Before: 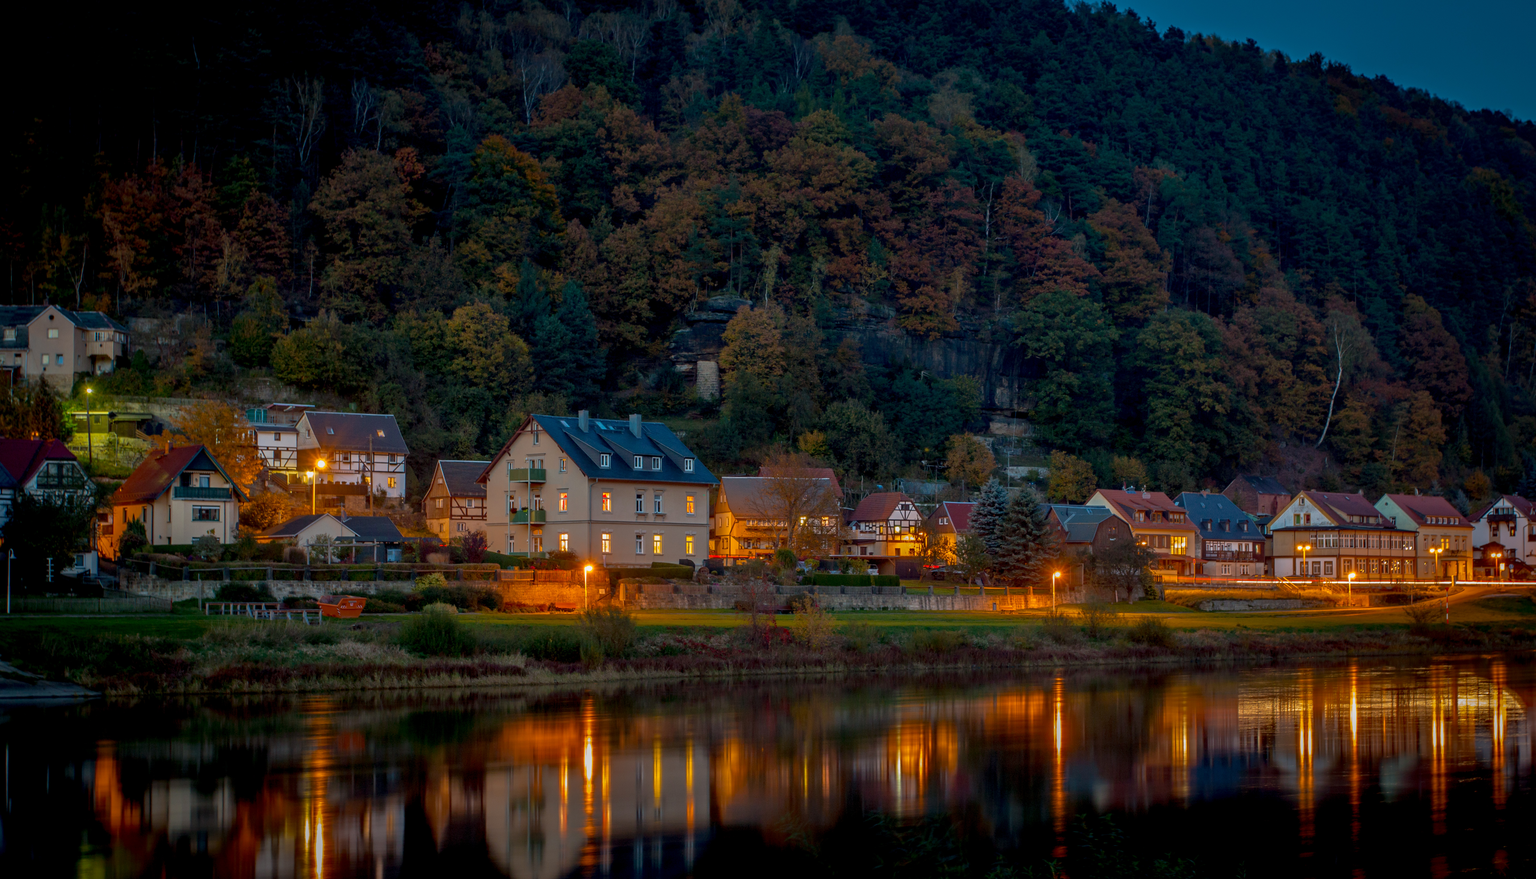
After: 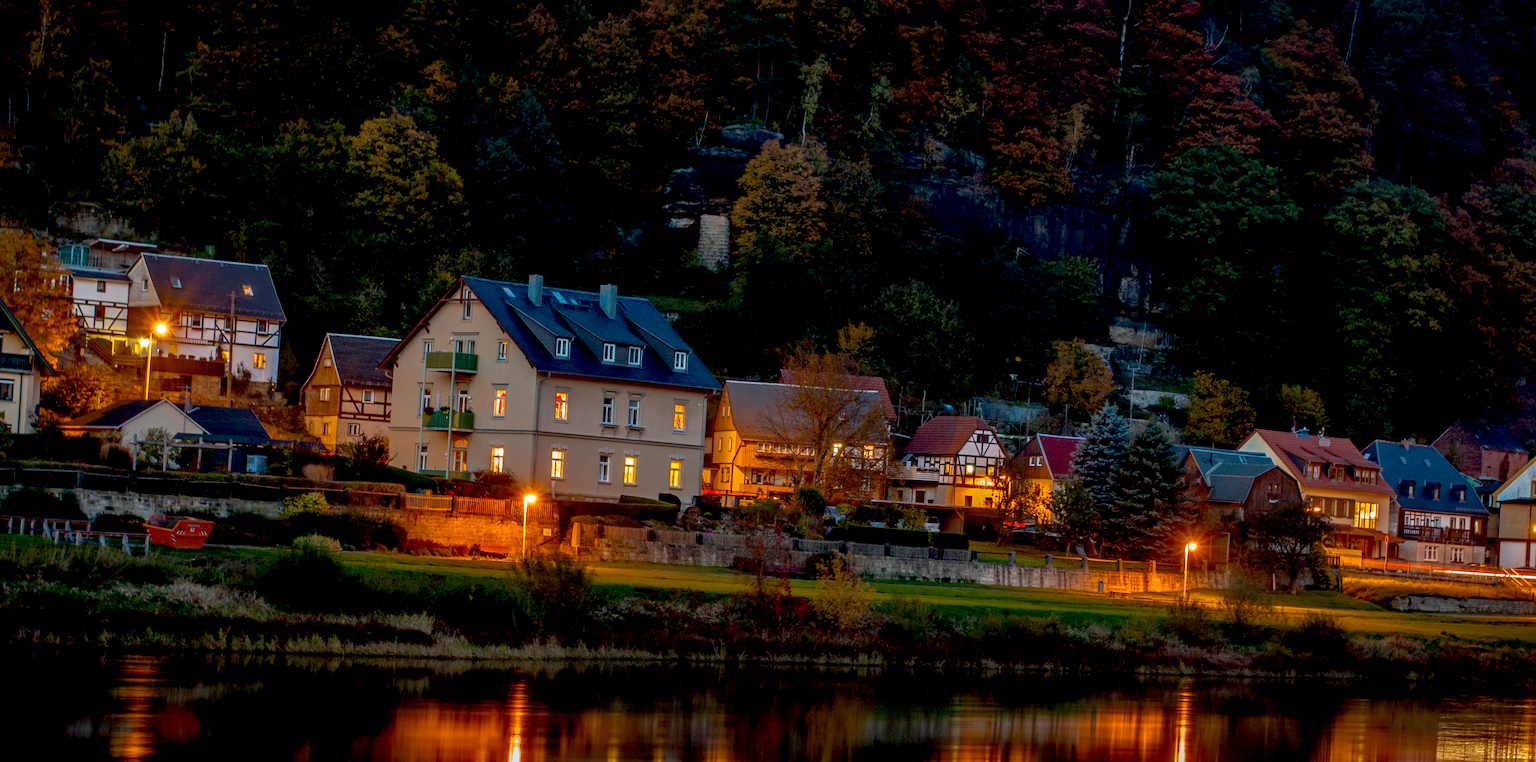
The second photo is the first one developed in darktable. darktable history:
base curve: curves: ch0 [(0.017, 0) (0.425, 0.441) (0.844, 0.933) (1, 1)], preserve colors none
local contrast: on, module defaults
crop and rotate: angle -3.37°, left 9.79%, top 20.73%, right 12.42%, bottom 11.82%
